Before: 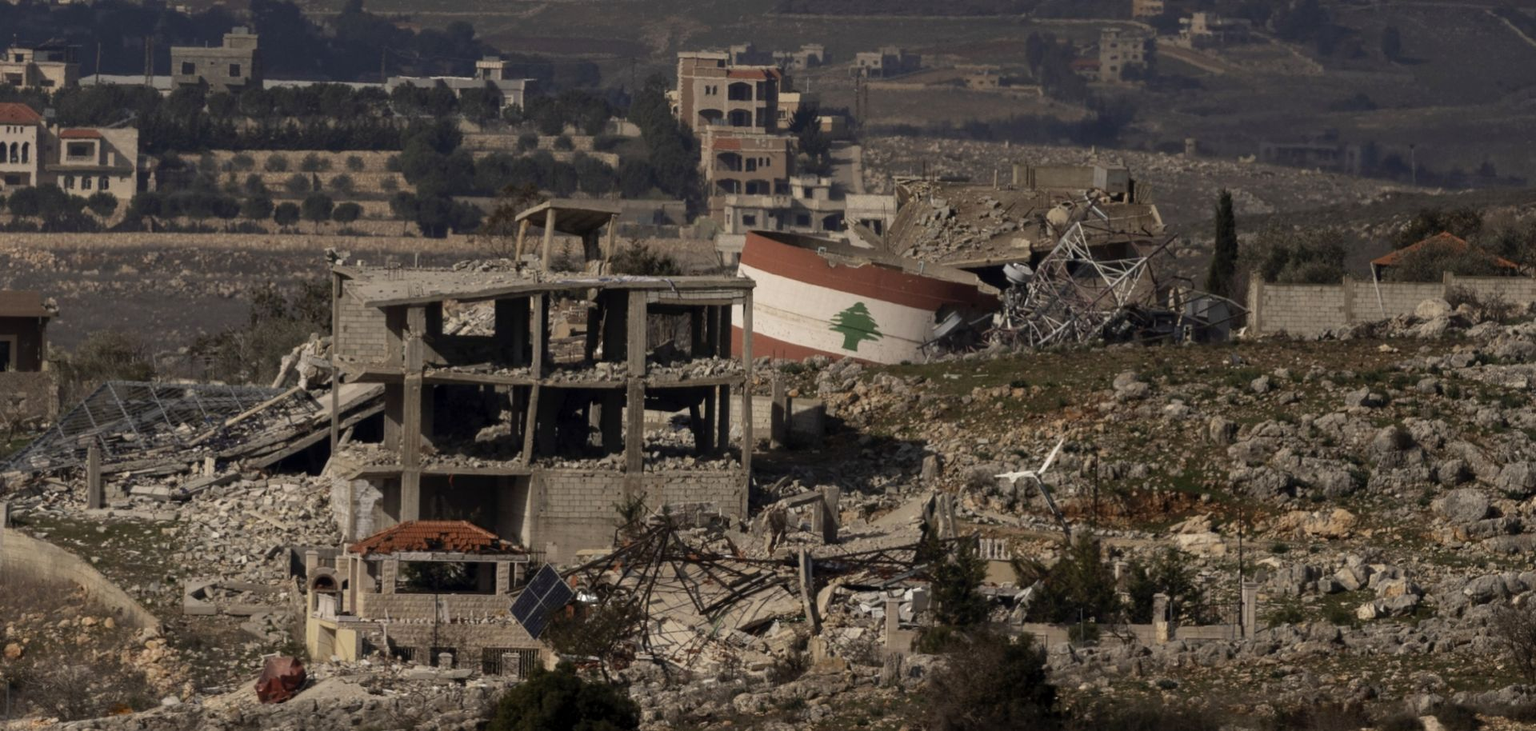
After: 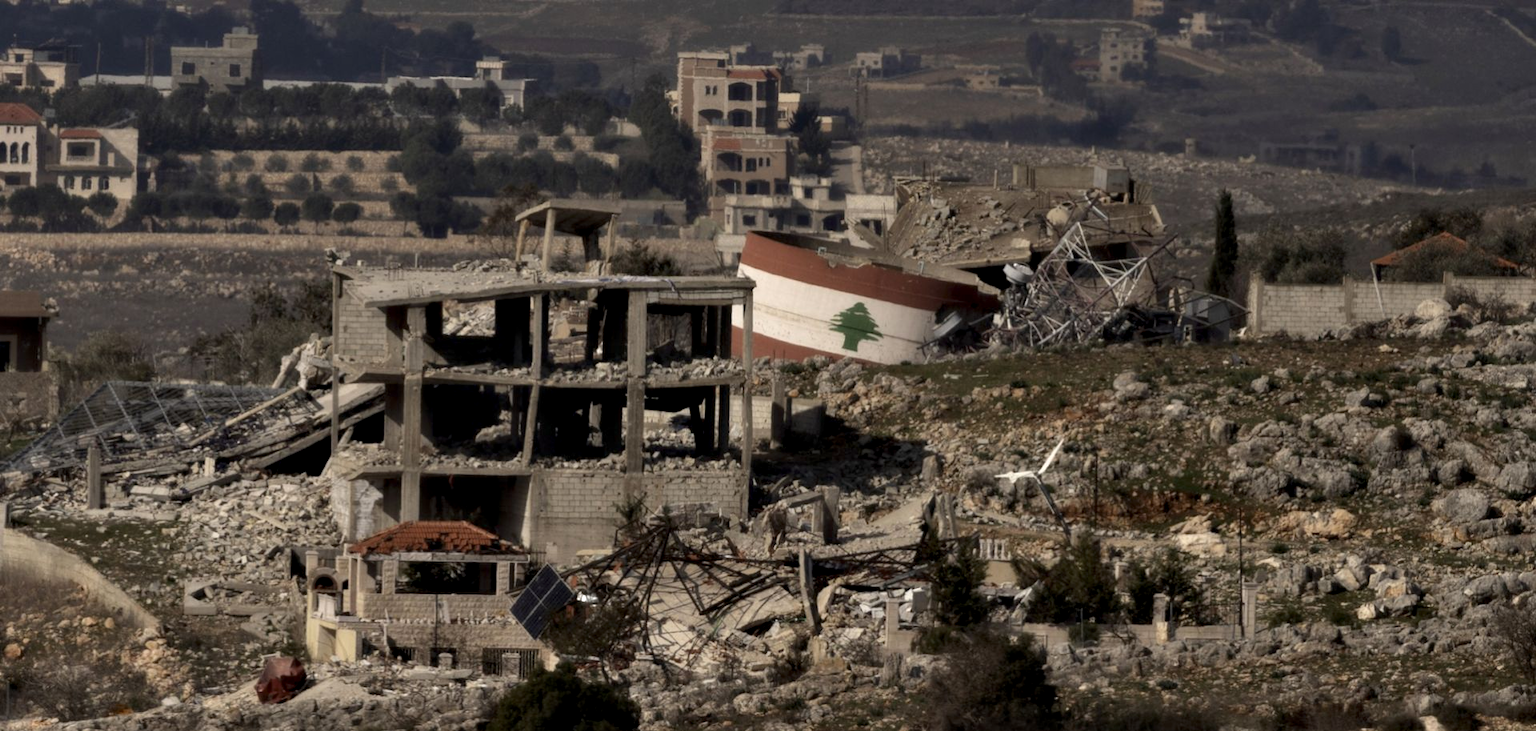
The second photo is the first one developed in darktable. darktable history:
contrast equalizer: octaves 7, y [[0.536, 0.565, 0.581, 0.516, 0.52, 0.491], [0.5 ×6], [0.5 ×6], [0 ×6], [0 ×6]]
